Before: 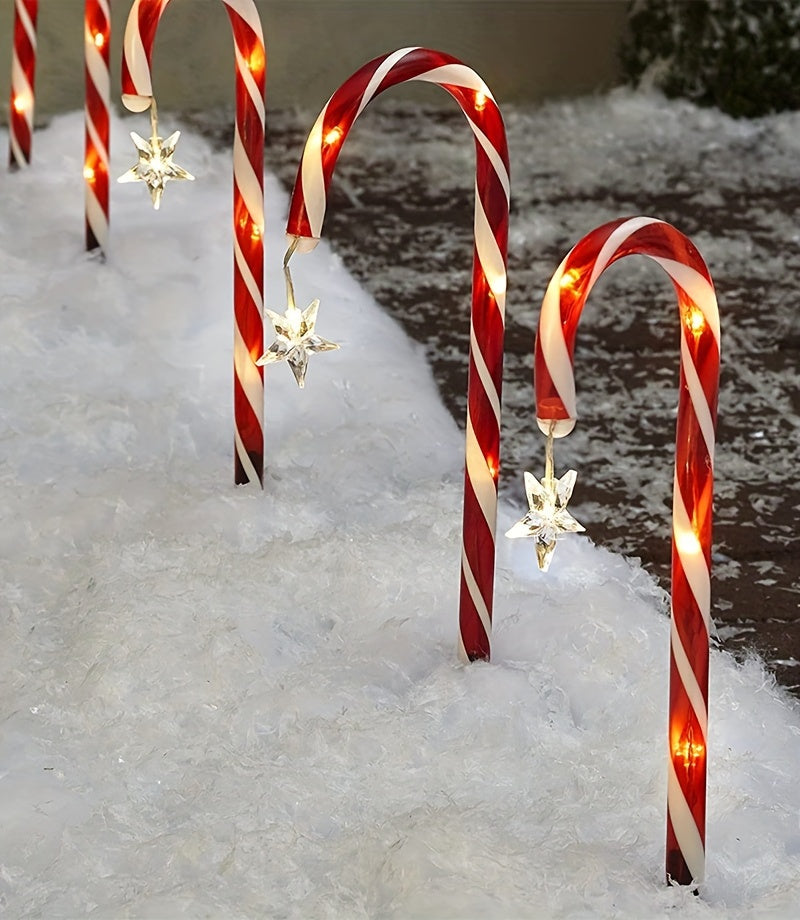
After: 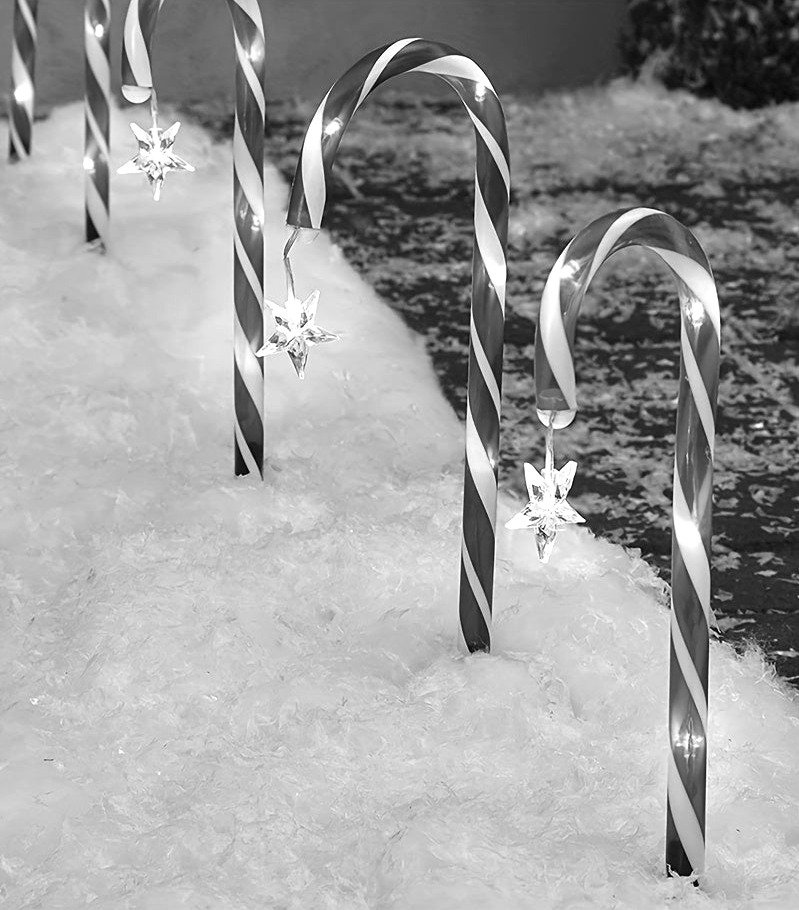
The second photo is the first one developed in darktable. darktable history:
crop: top 1.049%, right 0.001%
exposure: exposure 0.29 EV, compensate highlight preservation false
contrast brightness saturation: saturation -1
